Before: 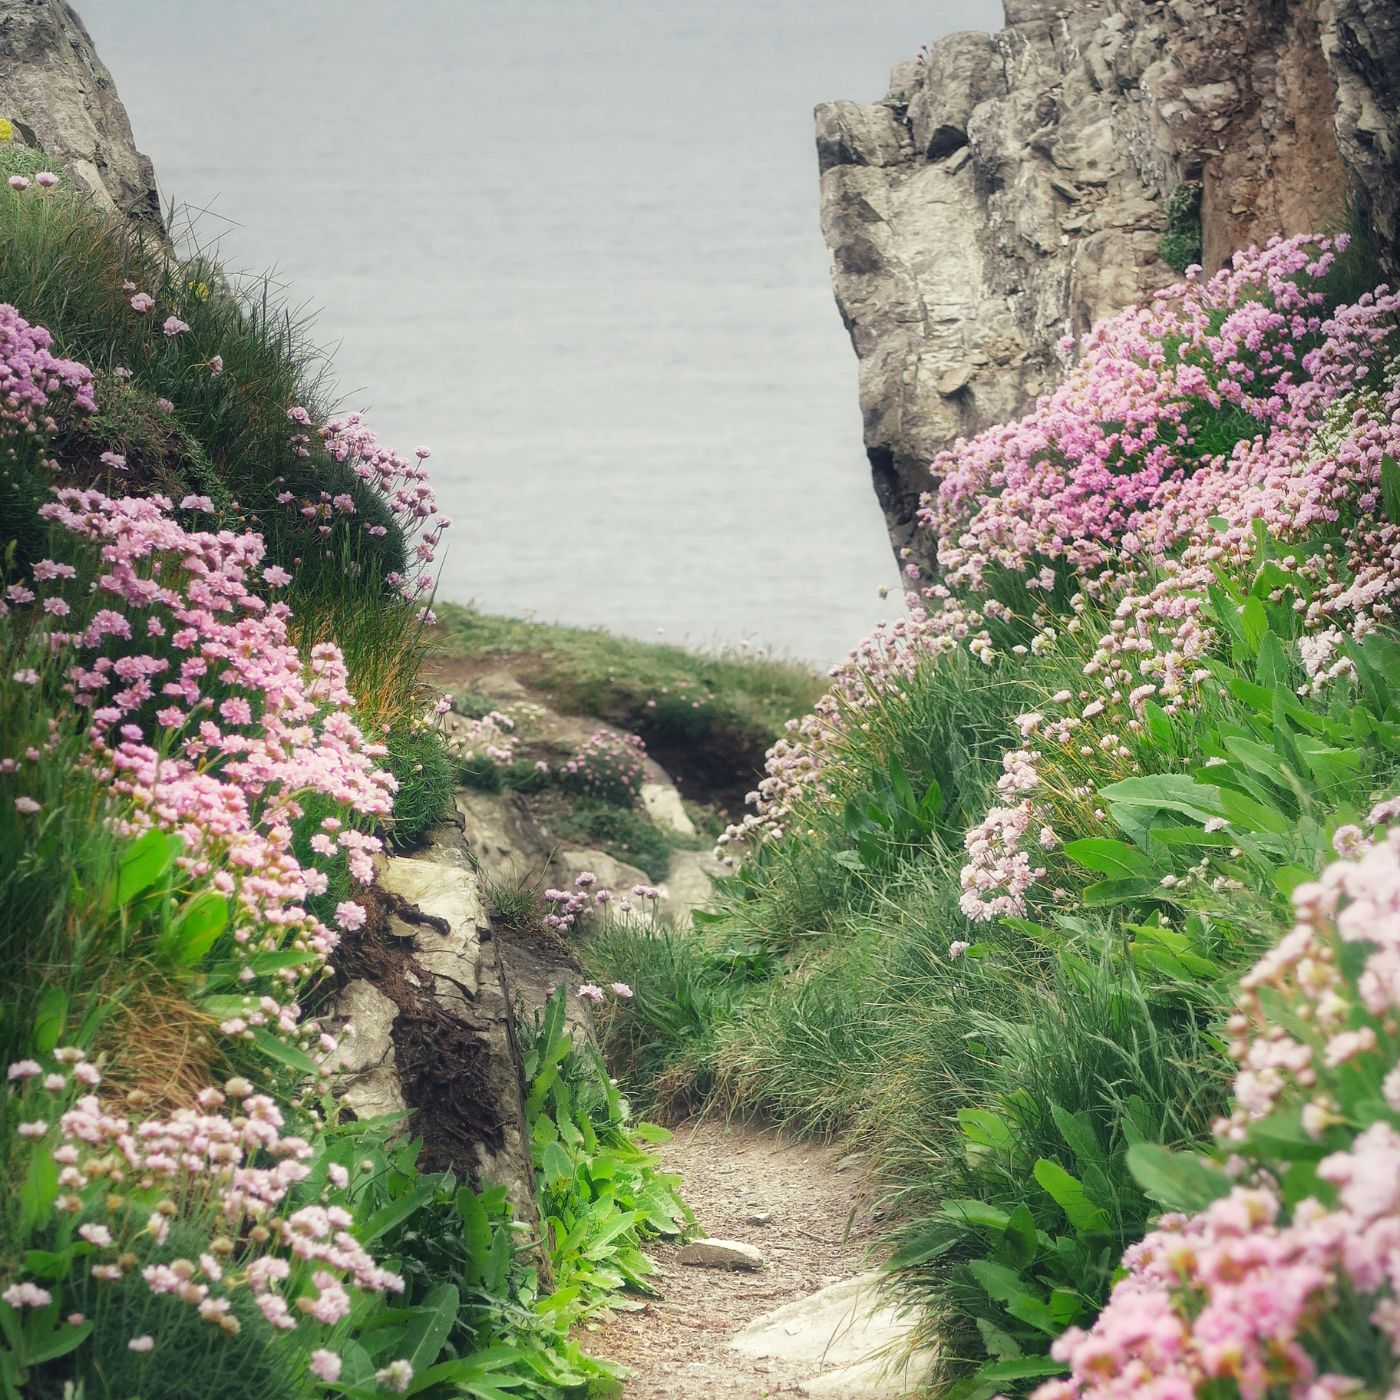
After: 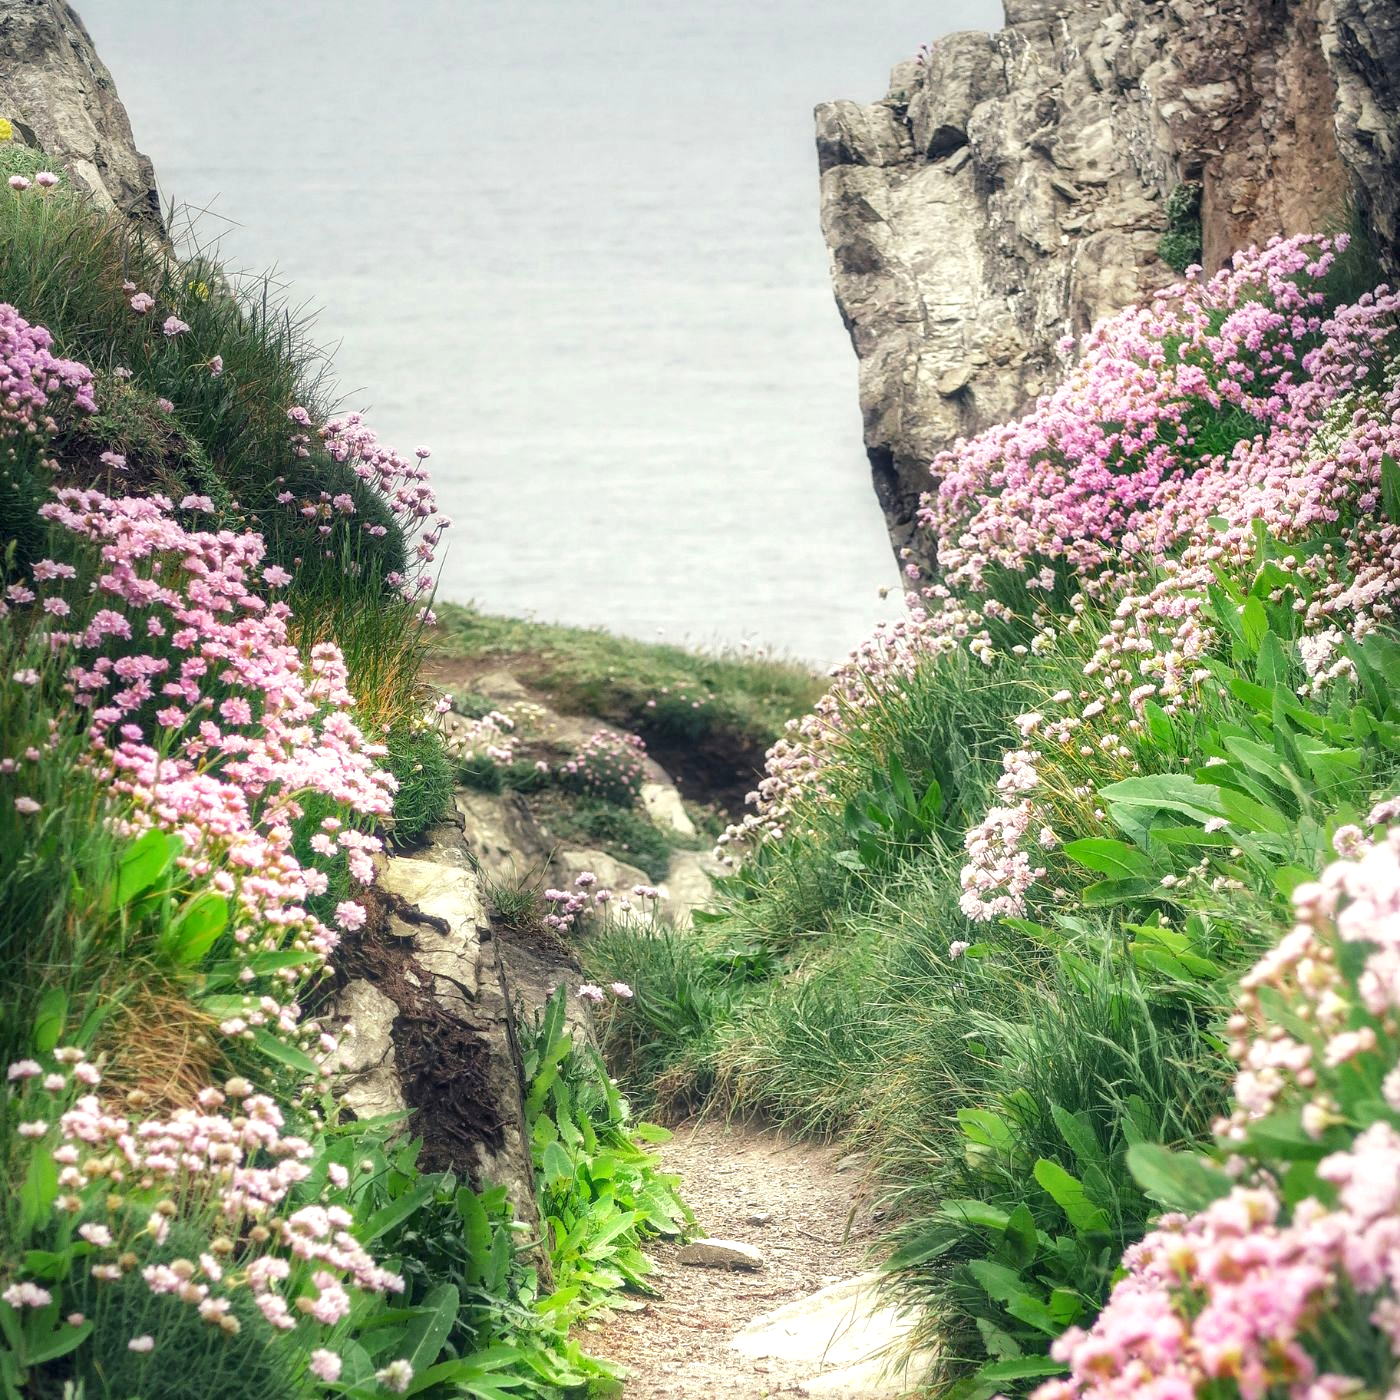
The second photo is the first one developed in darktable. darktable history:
local contrast: on, module defaults
exposure: black level correction 0.003, exposure 0.383 EV, compensate highlight preservation false
